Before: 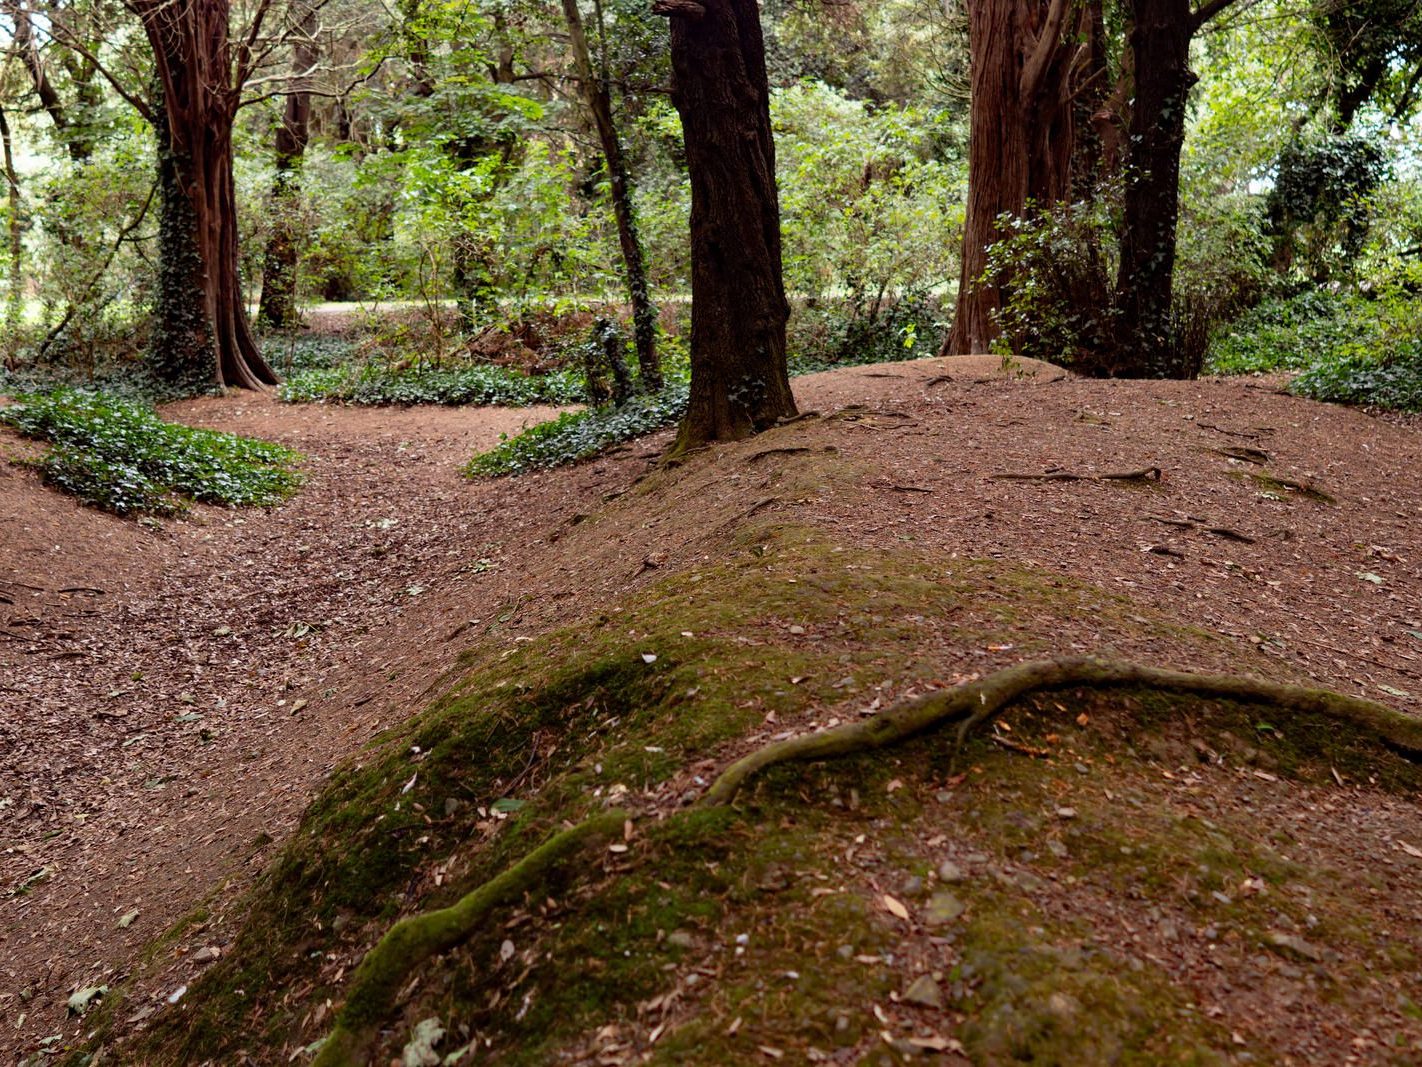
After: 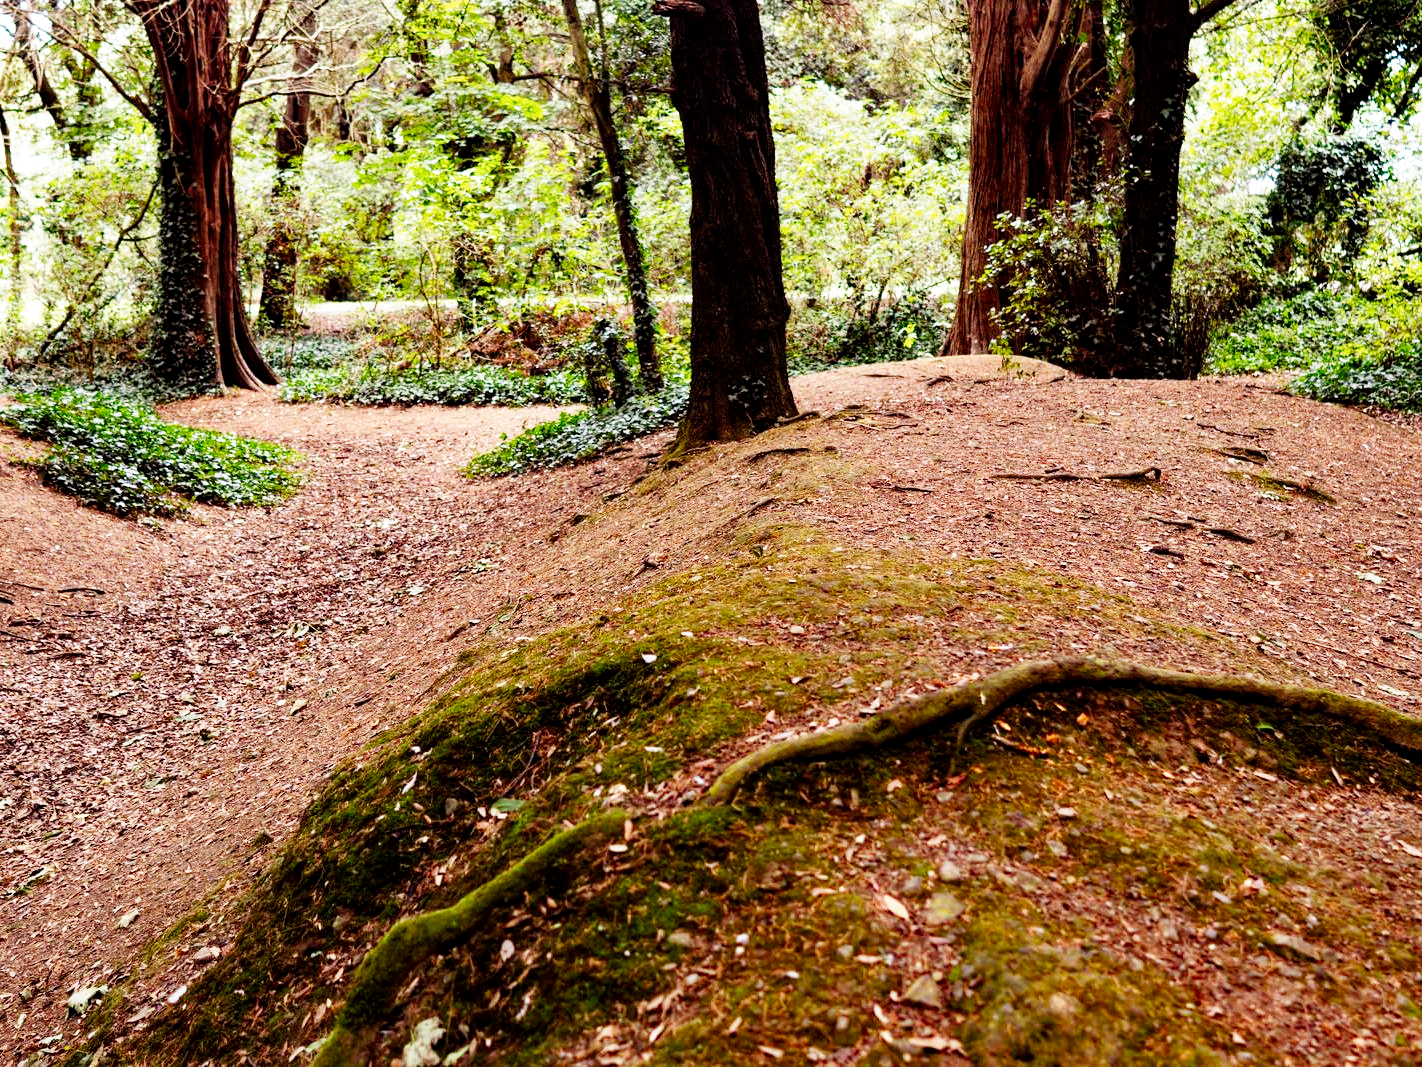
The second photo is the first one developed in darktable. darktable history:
local contrast: highlights 100%, shadows 100%, detail 120%, midtone range 0.2
base curve: curves: ch0 [(0, 0) (0, 0.001) (0.001, 0.001) (0.004, 0.002) (0.007, 0.004) (0.015, 0.013) (0.033, 0.045) (0.052, 0.096) (0.075, 0.17) (0.099, 0.241) (0.163, 0.42) (0.219, 0.55) (0.259, 0.616) (0.327, 0.722) (0.365, 0.765) (0.522, 0.873) (0.547, 0.881) (0.689, 0.919) (0.826, 0.952) (1, 1)], preserve colors none
